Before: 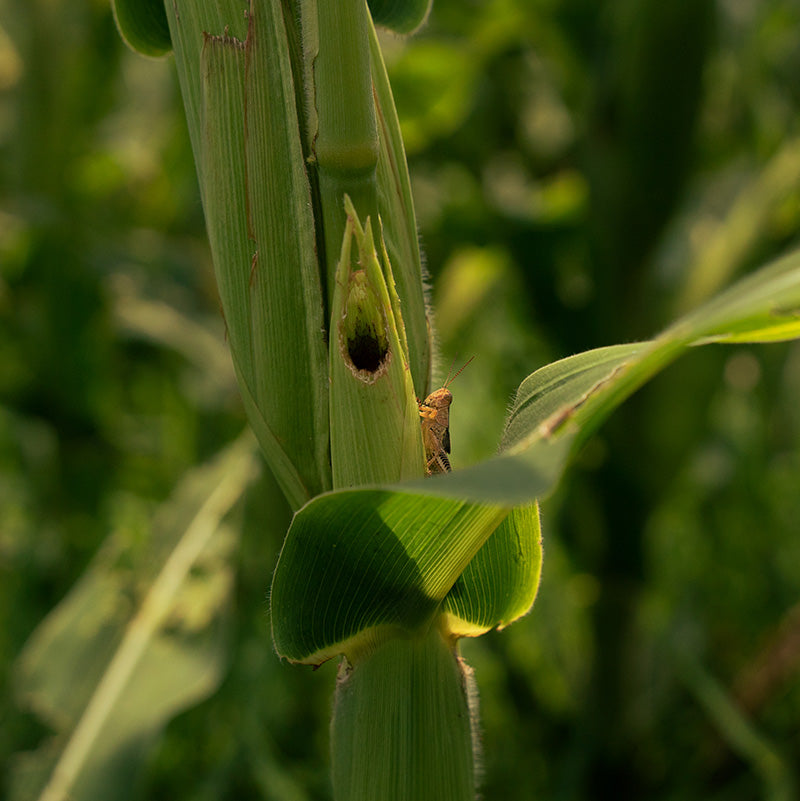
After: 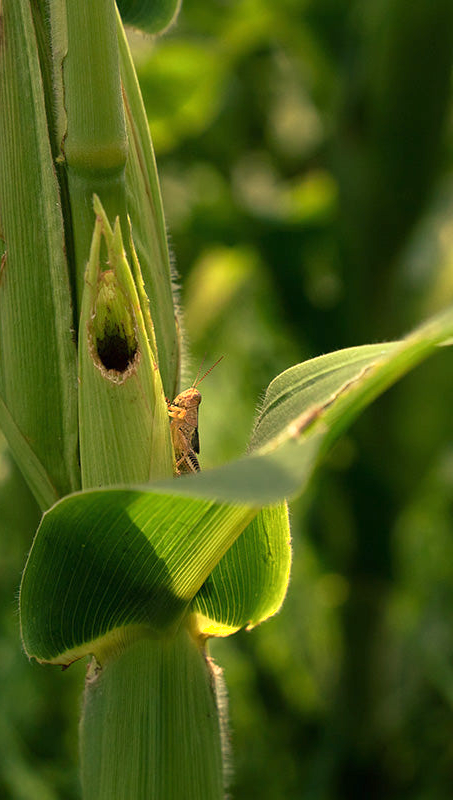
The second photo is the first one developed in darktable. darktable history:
crop: left 31.458%, top 0%, right 11.876%
shadows and highlights: shadows 0, highlights 40
exposure: black level correction 0, exposure 0.7 EV, compensate exposure bias true, compensate highlight preservation false
